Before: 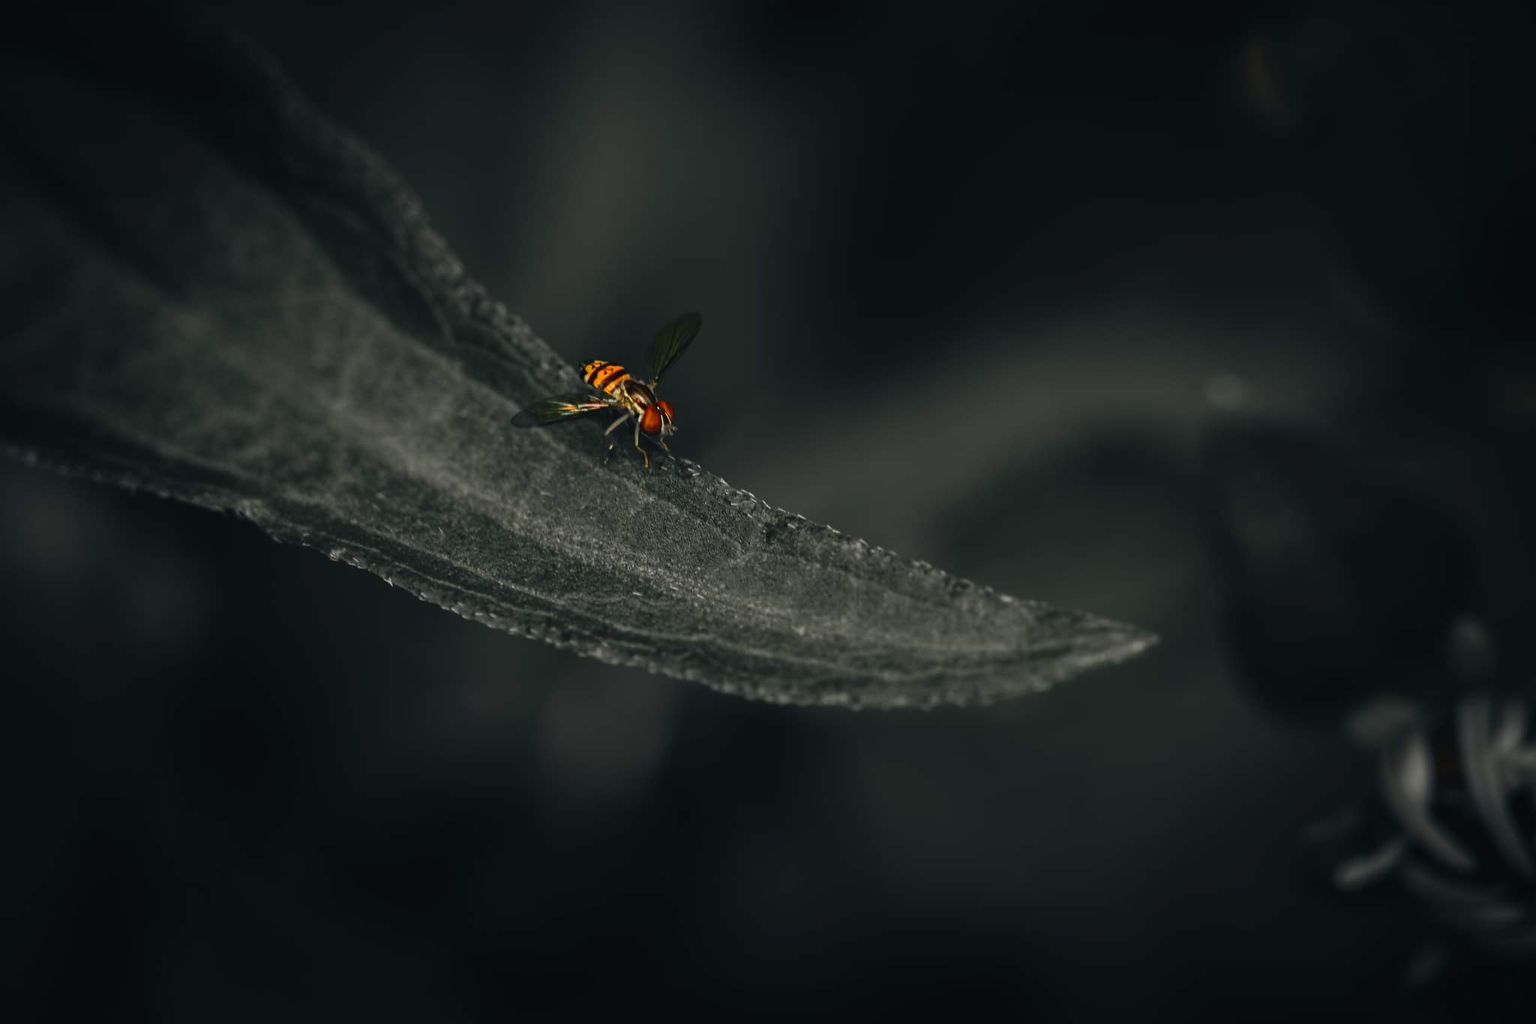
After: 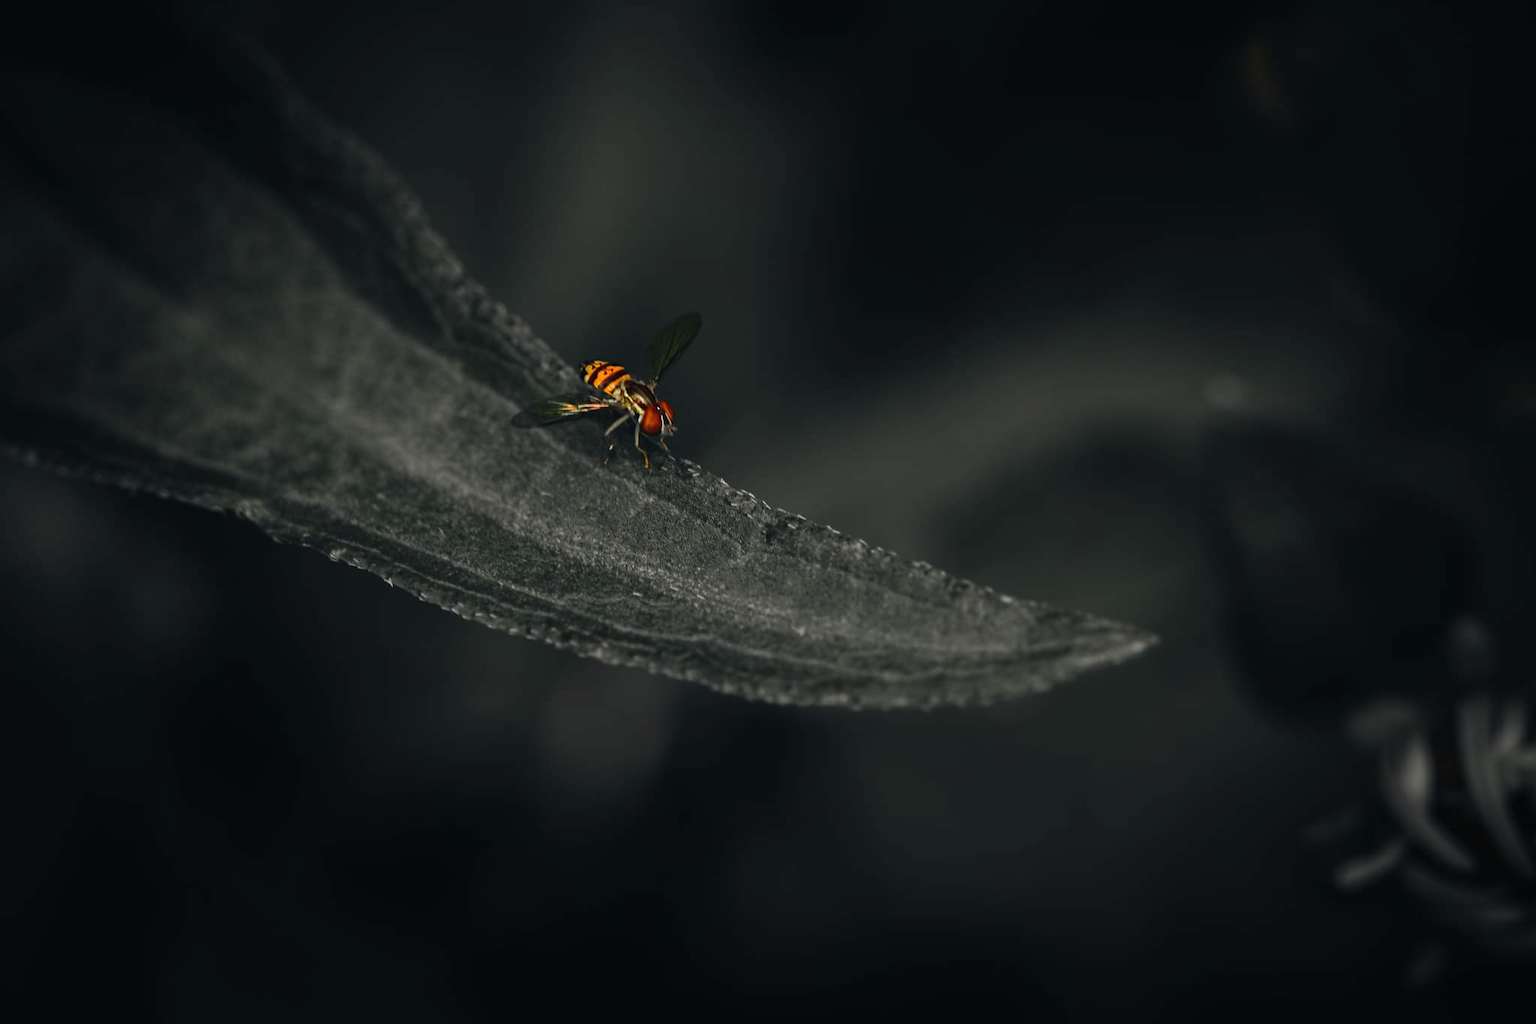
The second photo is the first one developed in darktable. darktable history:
tone equalizer: -8 EV -0.435 EV, -7 EV -0.399 EV, -6 EV -0.353 EV, -5 EV -0.183 EV, -3 EV 0.188 EV, -2 EV 0.356 EV, -1 EV 0.38 EV, +0 EV 0.407 EV, smoothing diameter 24.81%, edges refinement/feathering 10.4, preserve details guided filter
